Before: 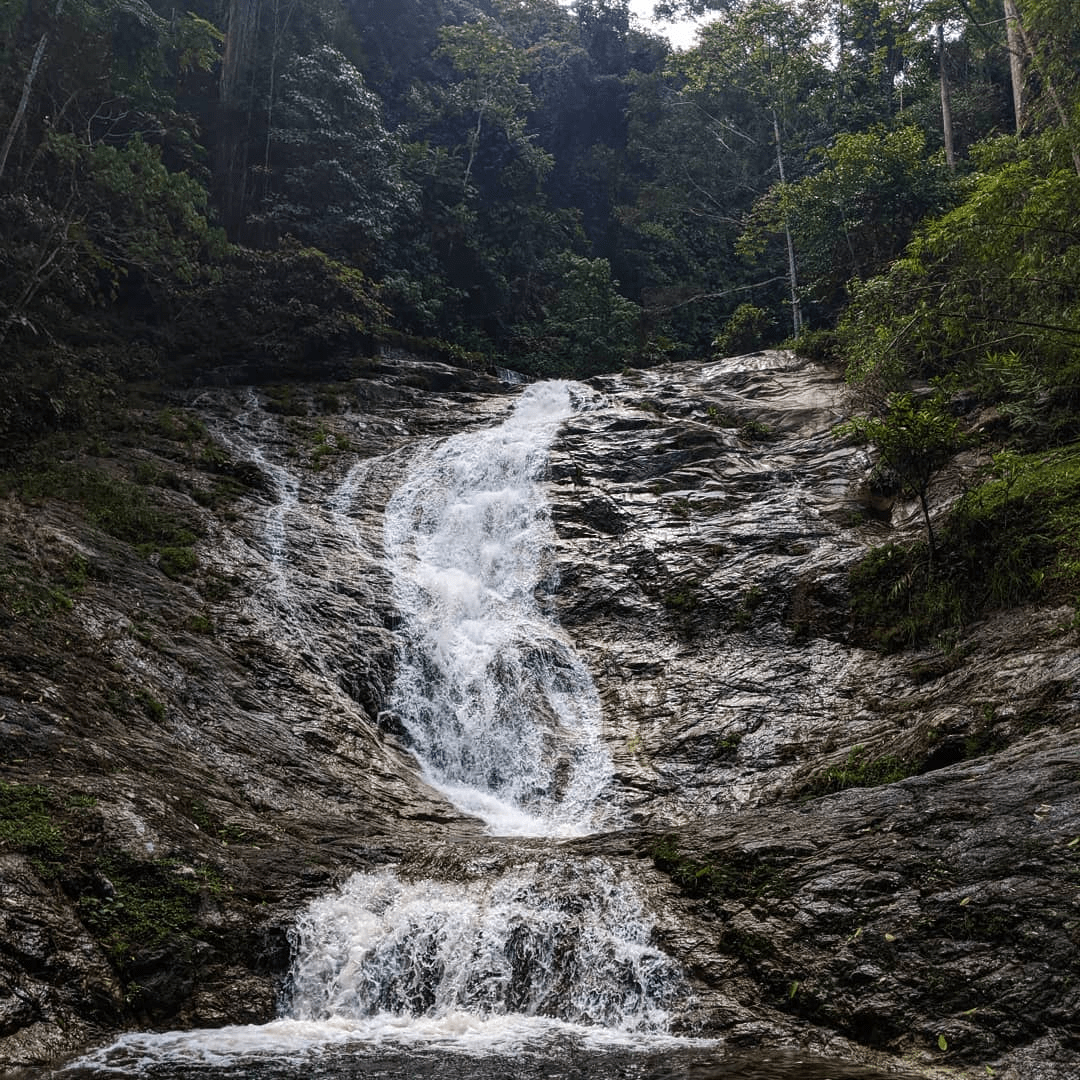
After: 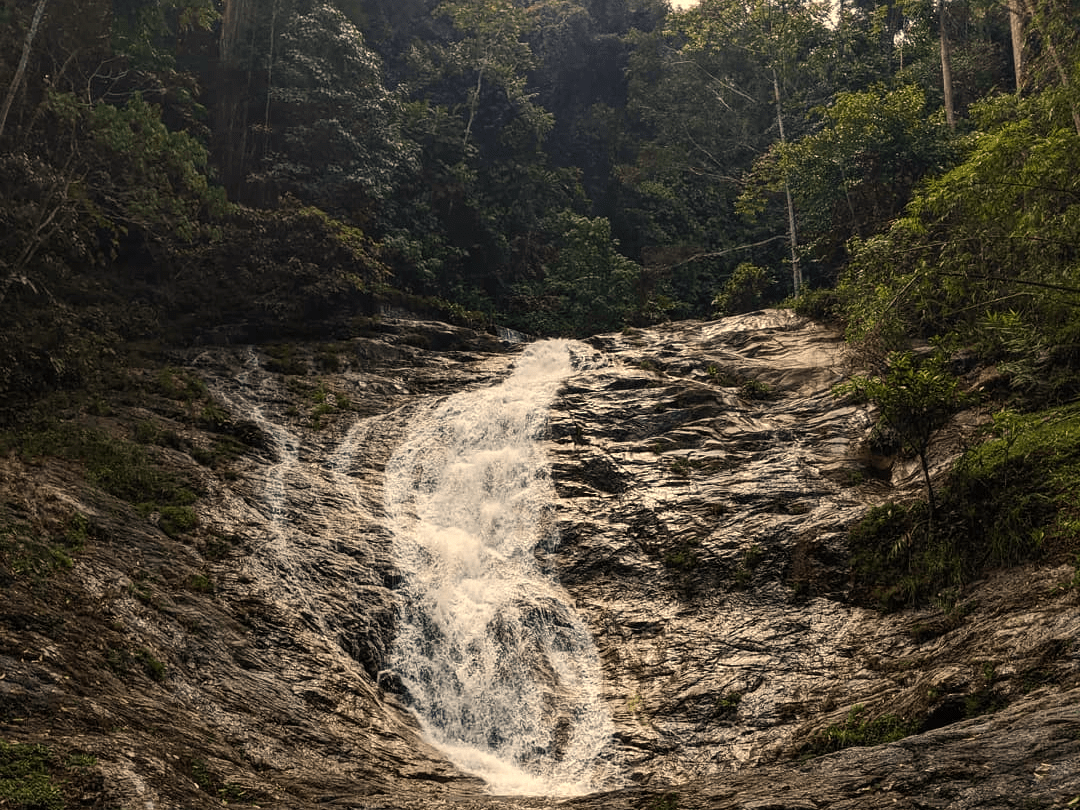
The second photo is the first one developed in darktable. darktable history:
crop: top 3.857%, bottom 21.132%
white balance: red 1.123, blue 0.83
